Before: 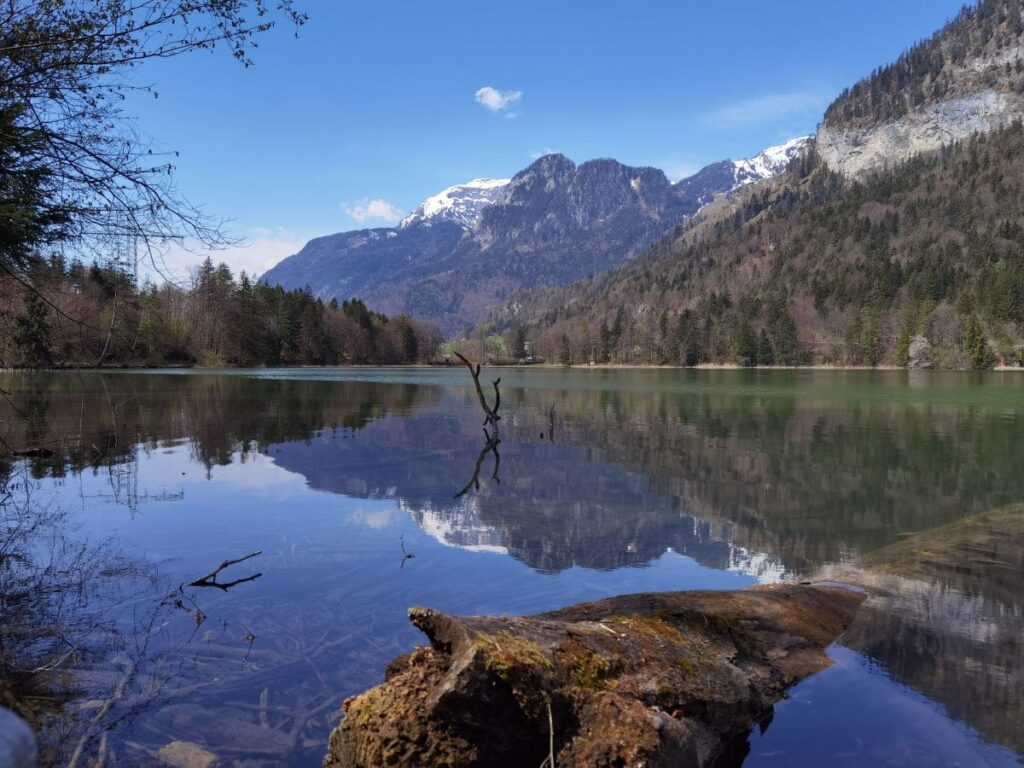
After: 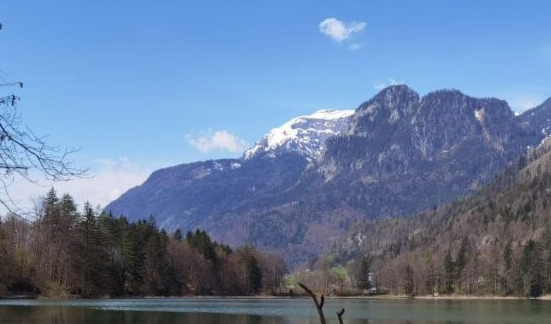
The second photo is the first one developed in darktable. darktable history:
crop: left 15.306%, top 9.065%, right 30.789%, bottom 48.638%
color balance rgb: on, module defaults
